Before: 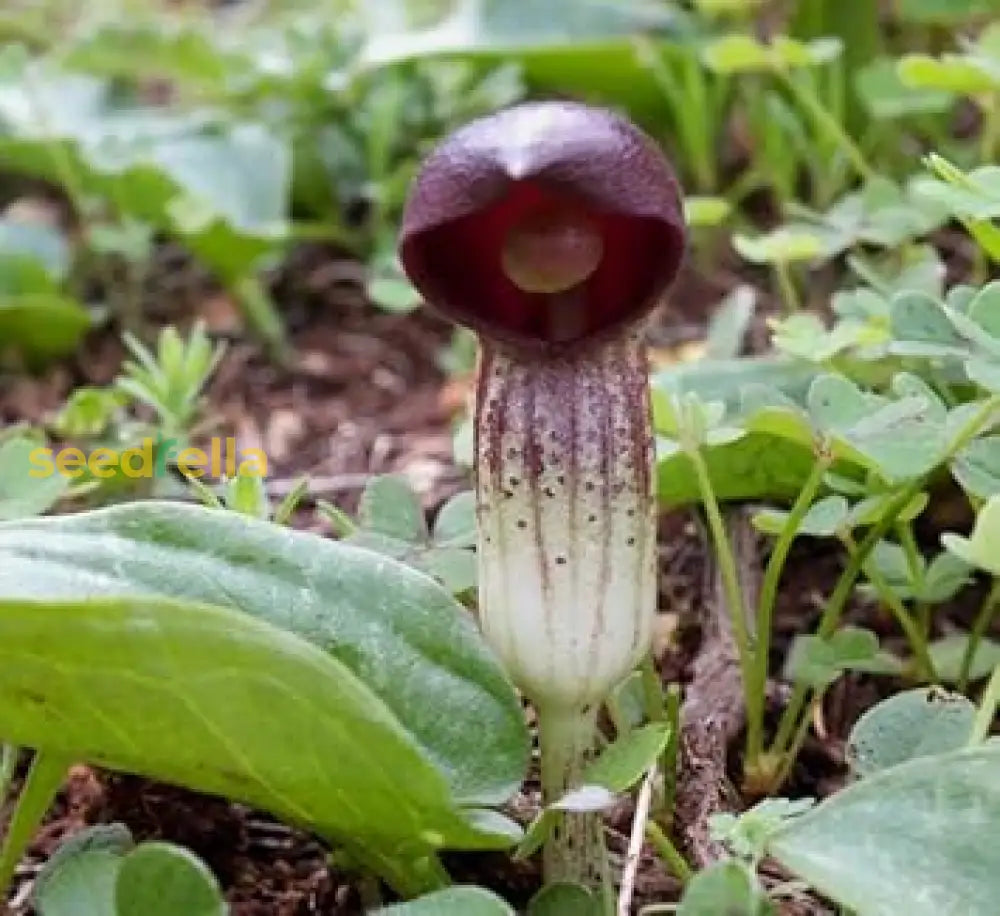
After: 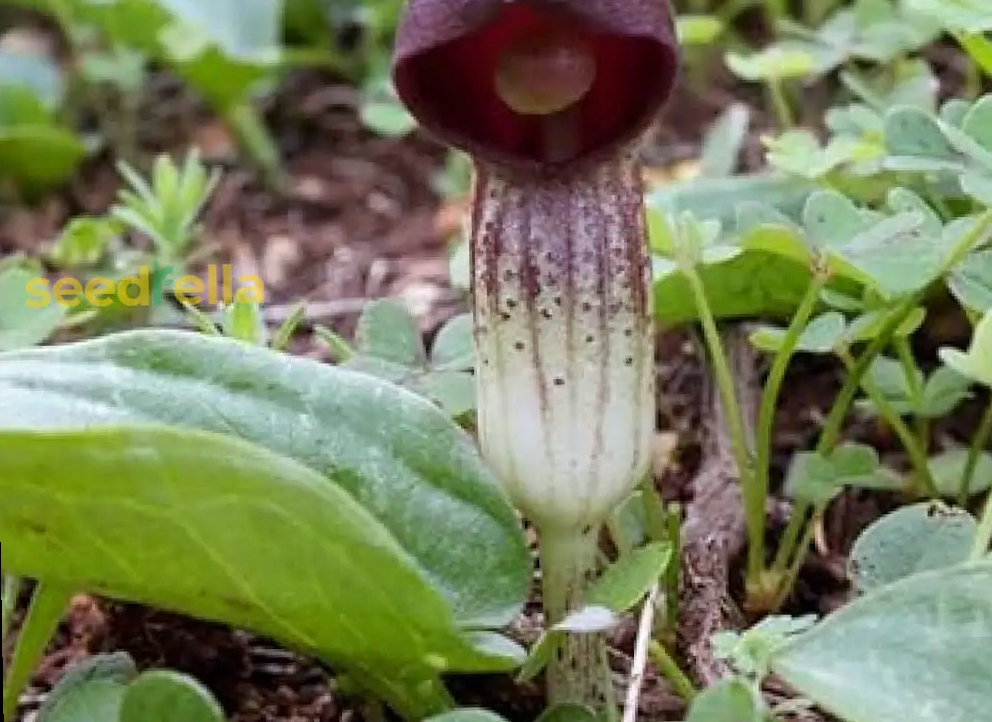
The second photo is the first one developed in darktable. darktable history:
rotate and perspective: rotation -1°, crop left 0.011, crop right 0.989, crop top 0.025, crop bottom 0.975
white balance: red 0.982, blue 1.018
tone equalizer: on, module defaults
crop and rotate: top 18.507%
